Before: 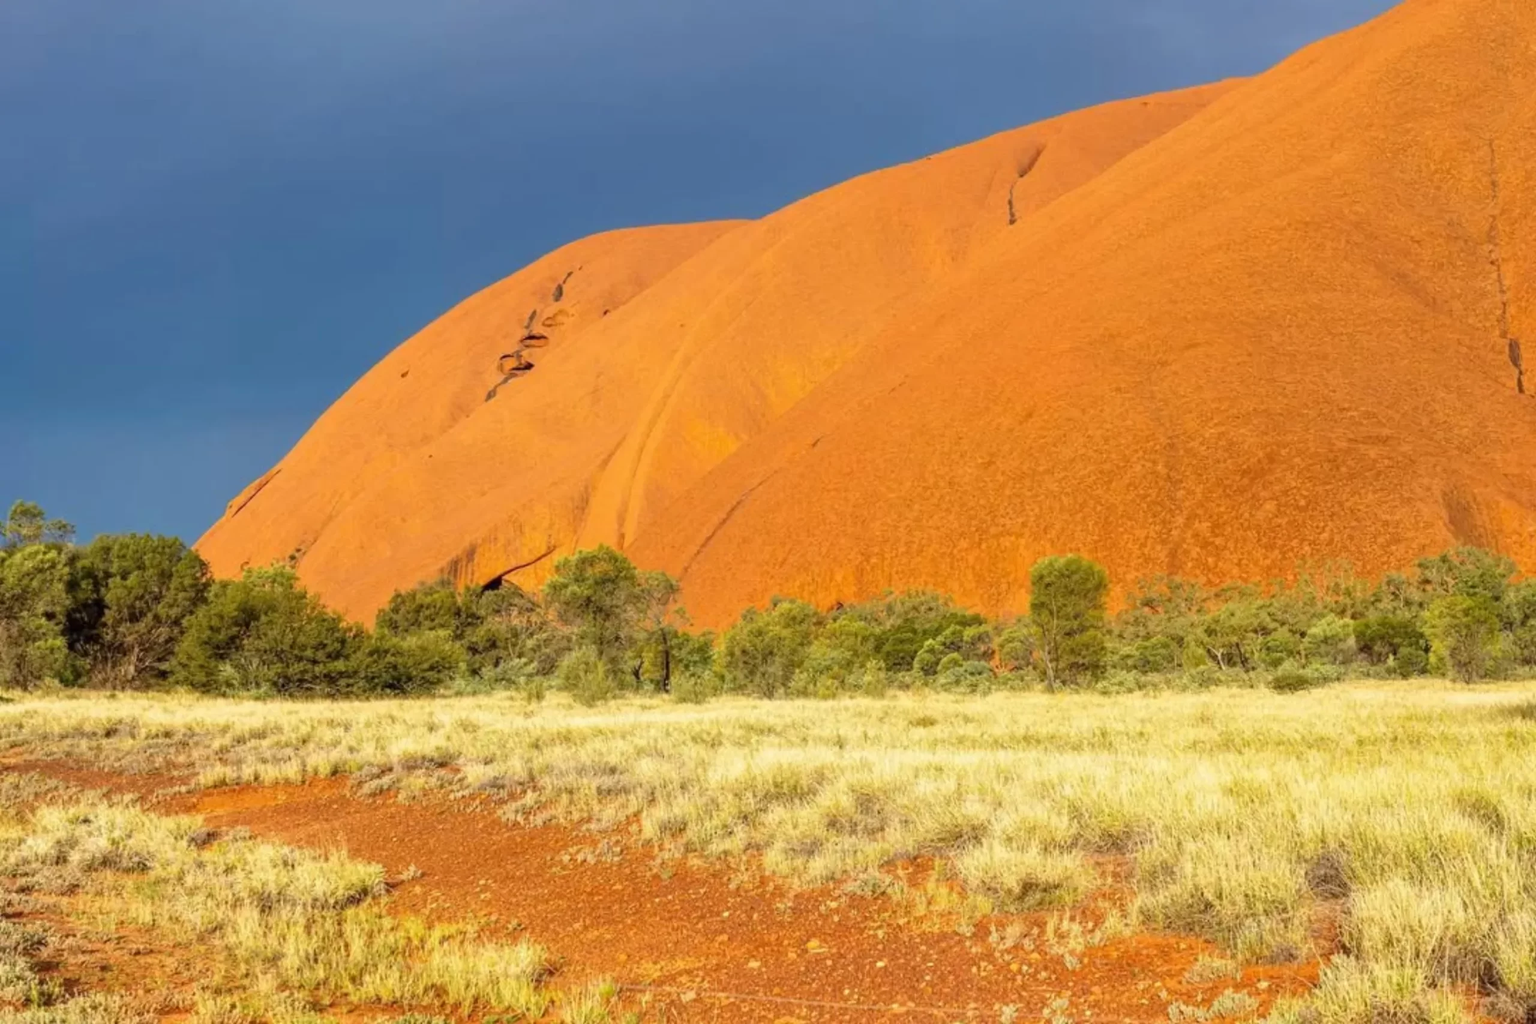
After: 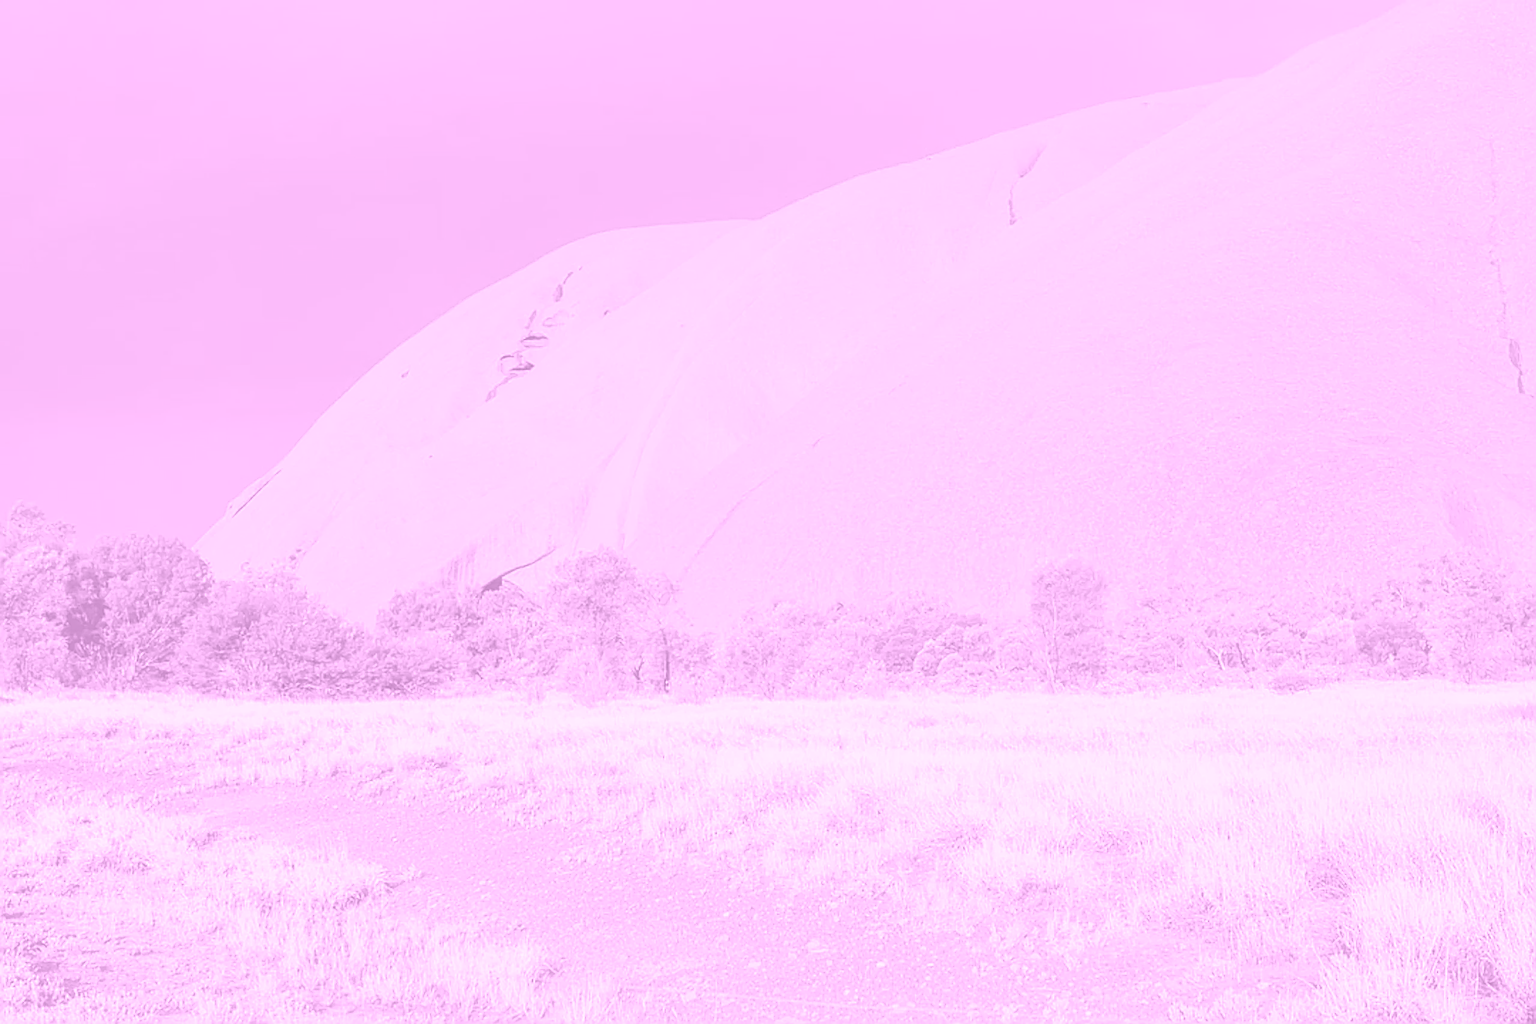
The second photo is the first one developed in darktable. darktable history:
sharpen: amount 1.861
exposure: black level correction 0.001, exposure 0.5 EV, compensate exposure bias true, compensate highlight preservation false
colorize: hue 331.2°, saturation 69%, source mix 30.28%, lightness 69.02%, version 1
